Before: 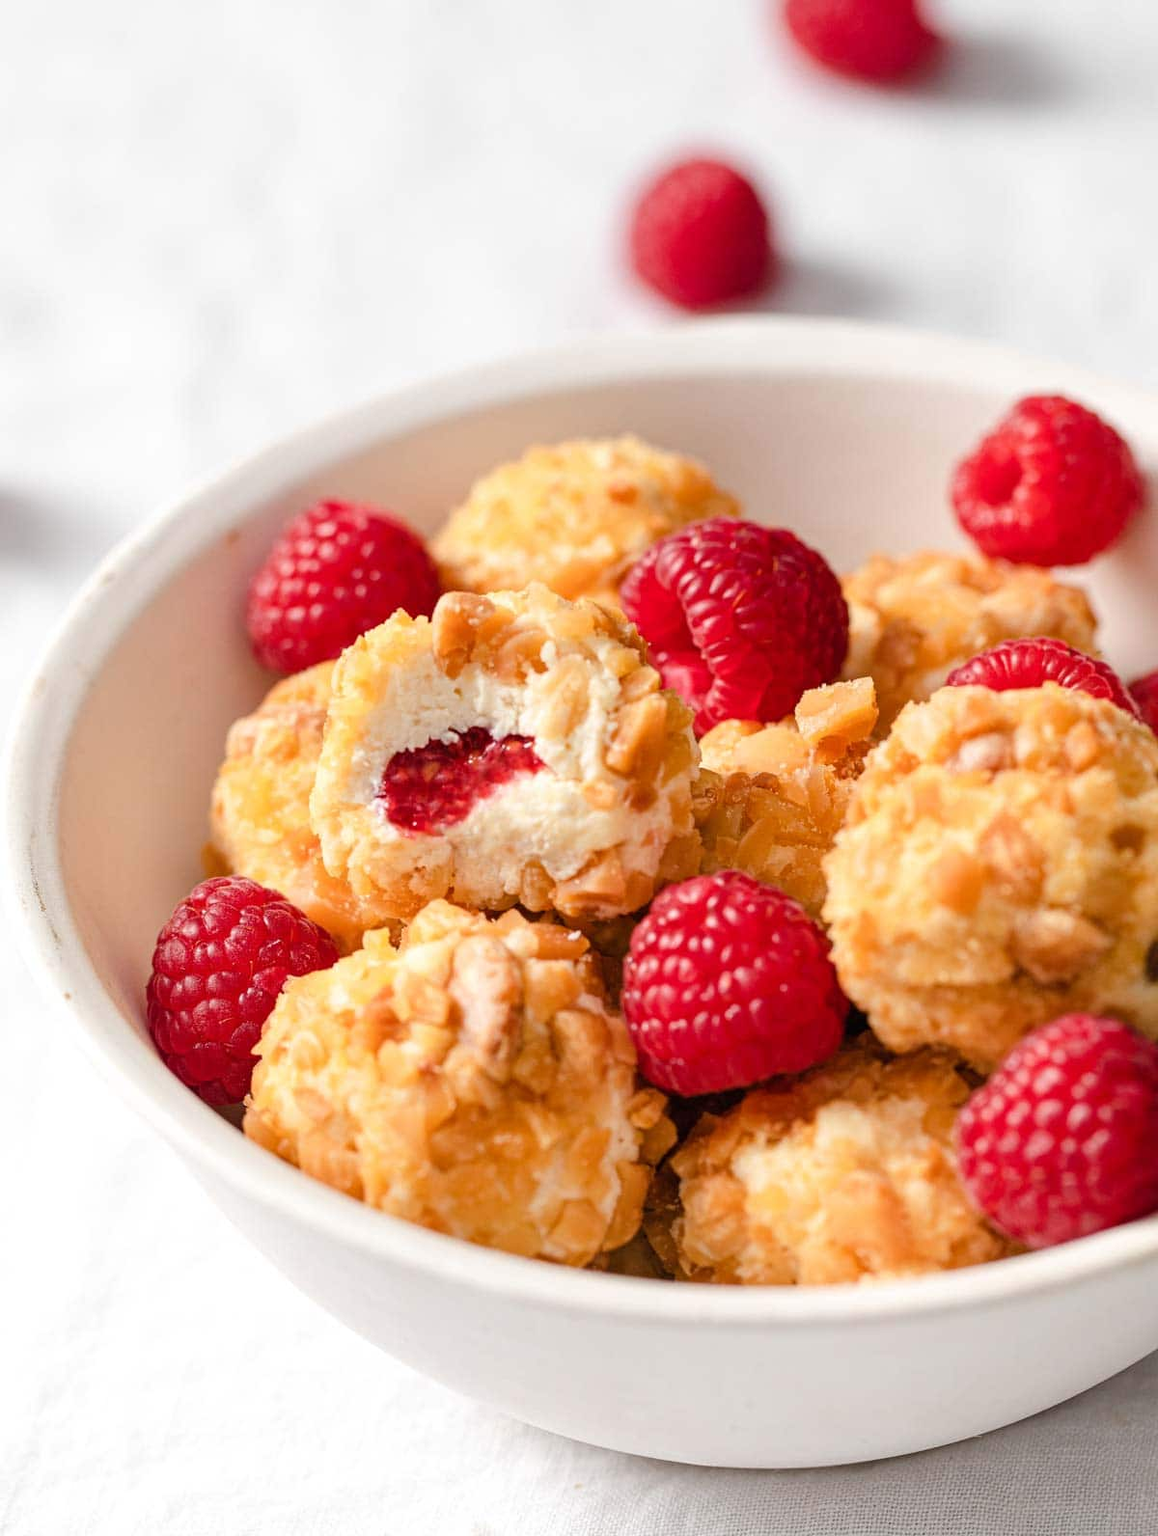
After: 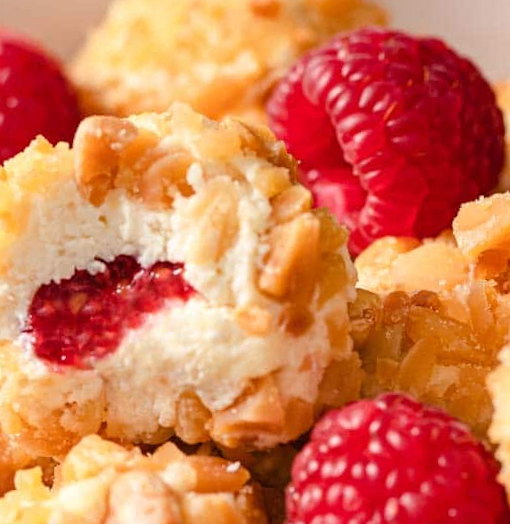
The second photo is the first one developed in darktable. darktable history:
crop: left 31.751%, top 32.172%, right 27.8%, bottom 35.83%
rotate and perspective: rotation -2.29°, automatic cropping off
